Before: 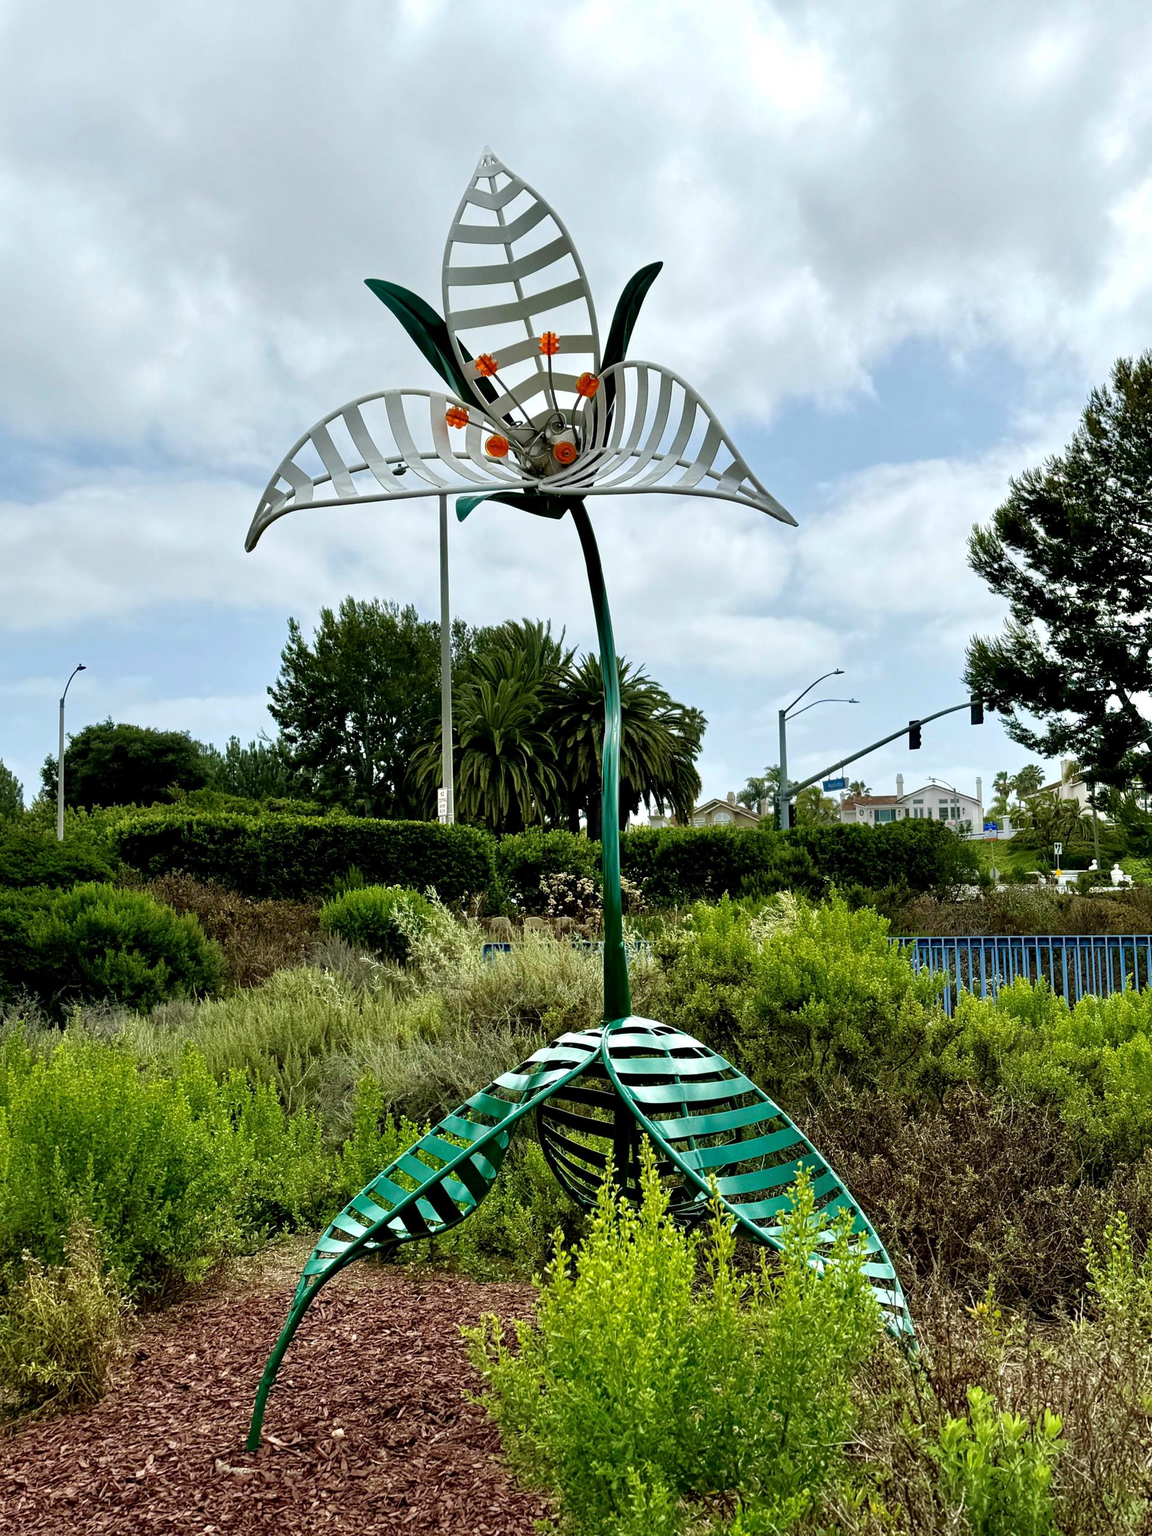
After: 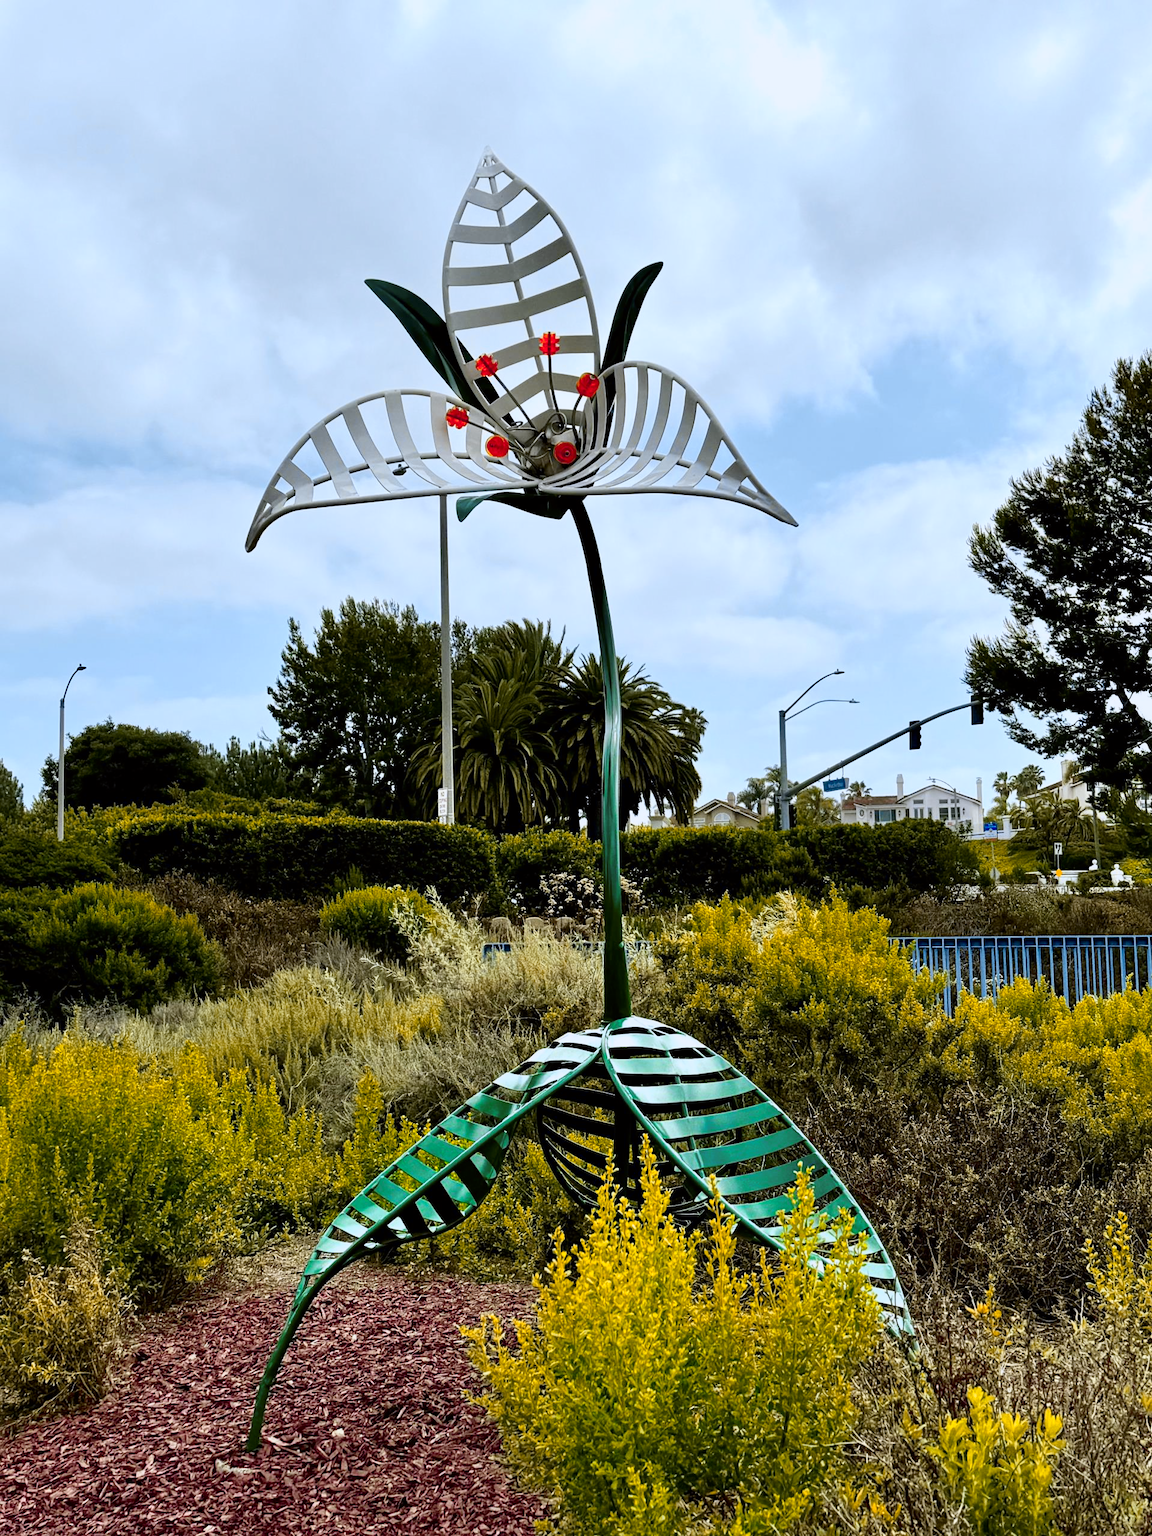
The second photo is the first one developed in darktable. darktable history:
white balance: red 0.967, blue 1.049
color zones: curves: ch1 [(0.239, 0.552) (0.75, 0.5)]; ch2 [(0.25, 0.462) (0.749, 0.457)], mix 25.94%
tone curve: curves: ch0 [(0, 0) (0.087, 0.054) (0.281, 0.245) (0.506, 0.526) (0.8, 0.824) (0.994, 0.955)]; ch1 [(0, 0) (0.27, 0.195) (0.406, 0.435) (0.452, 0.474) (0.495, 0.5) (0.514, 0.508) (0.563, 0.584) (0.654, 0.689) (1, 1)]; ch2 [(0, 0) (0.269, 0.299) (0.459, 0.441) (0.498, 0.499) (0.523, 0.52) (0.551, 0.549) (0.633, 0.625) (0.659, 0.681) (0.718, 0.764) (1, 1)], color space Lab, independent channels, preserve colors none
